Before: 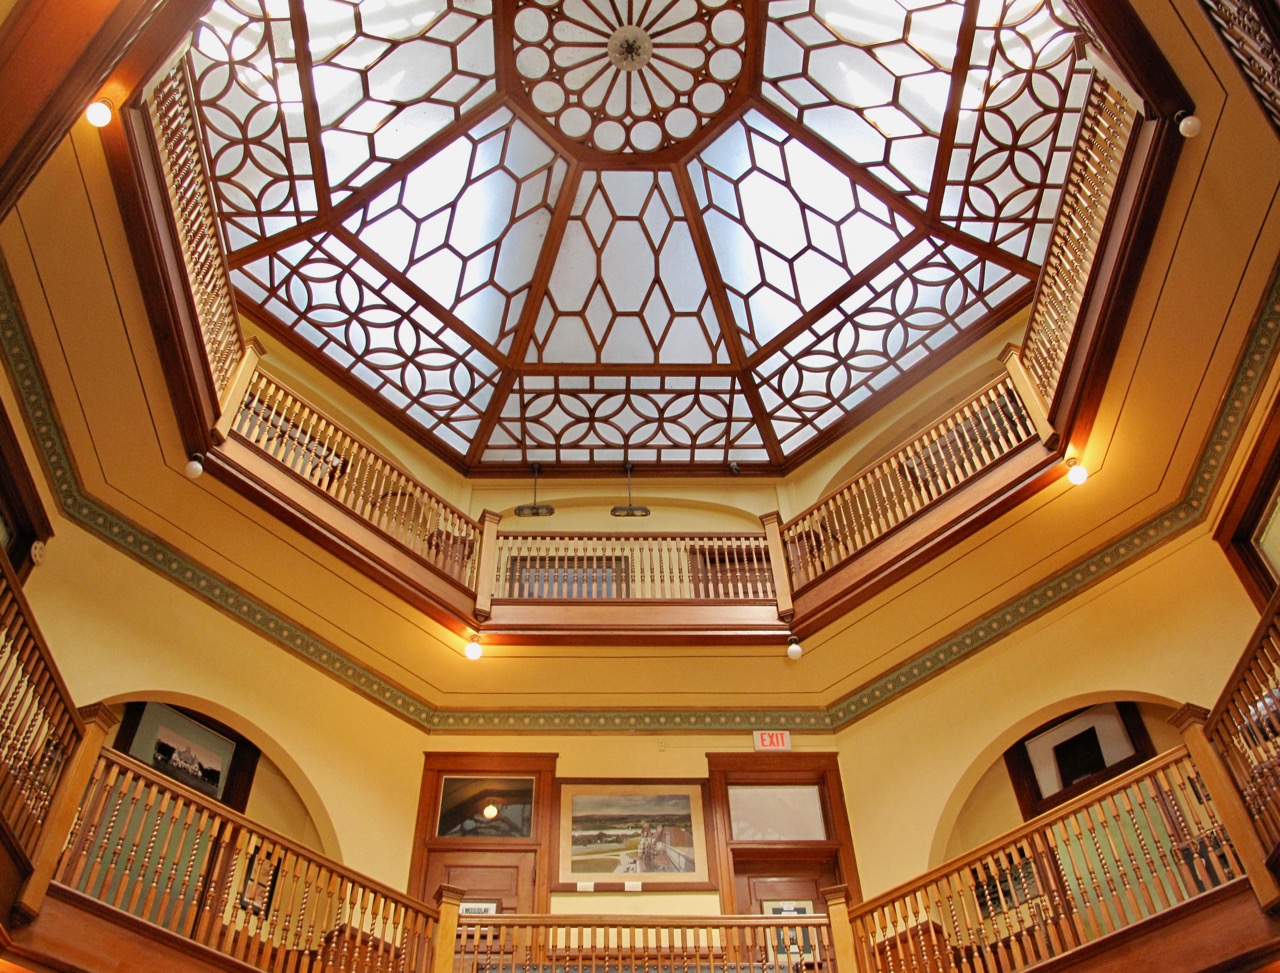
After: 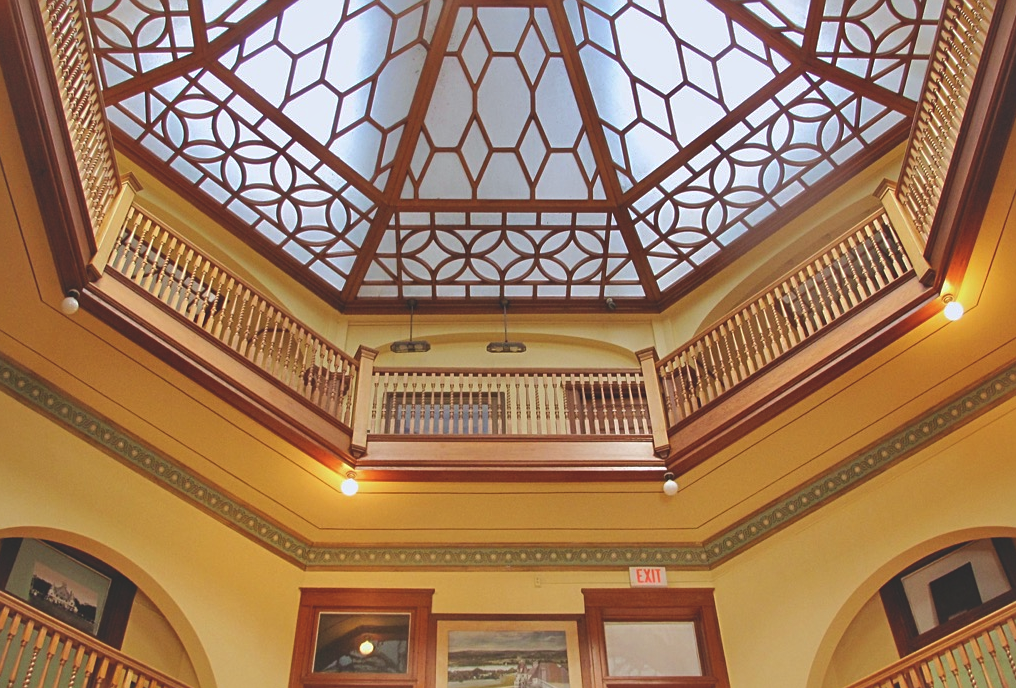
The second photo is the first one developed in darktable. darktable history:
exposure: black level correction -0.015, compensate highlight preservation false
crop: left 9.712%, top 16.928%, right 10.845%, bottom 12.332%
shadows and highlights: on, module defaults
sharpen: radius 1.272, amount 0.305, threshold 0
white balance: red 0.974, blue 1.044
